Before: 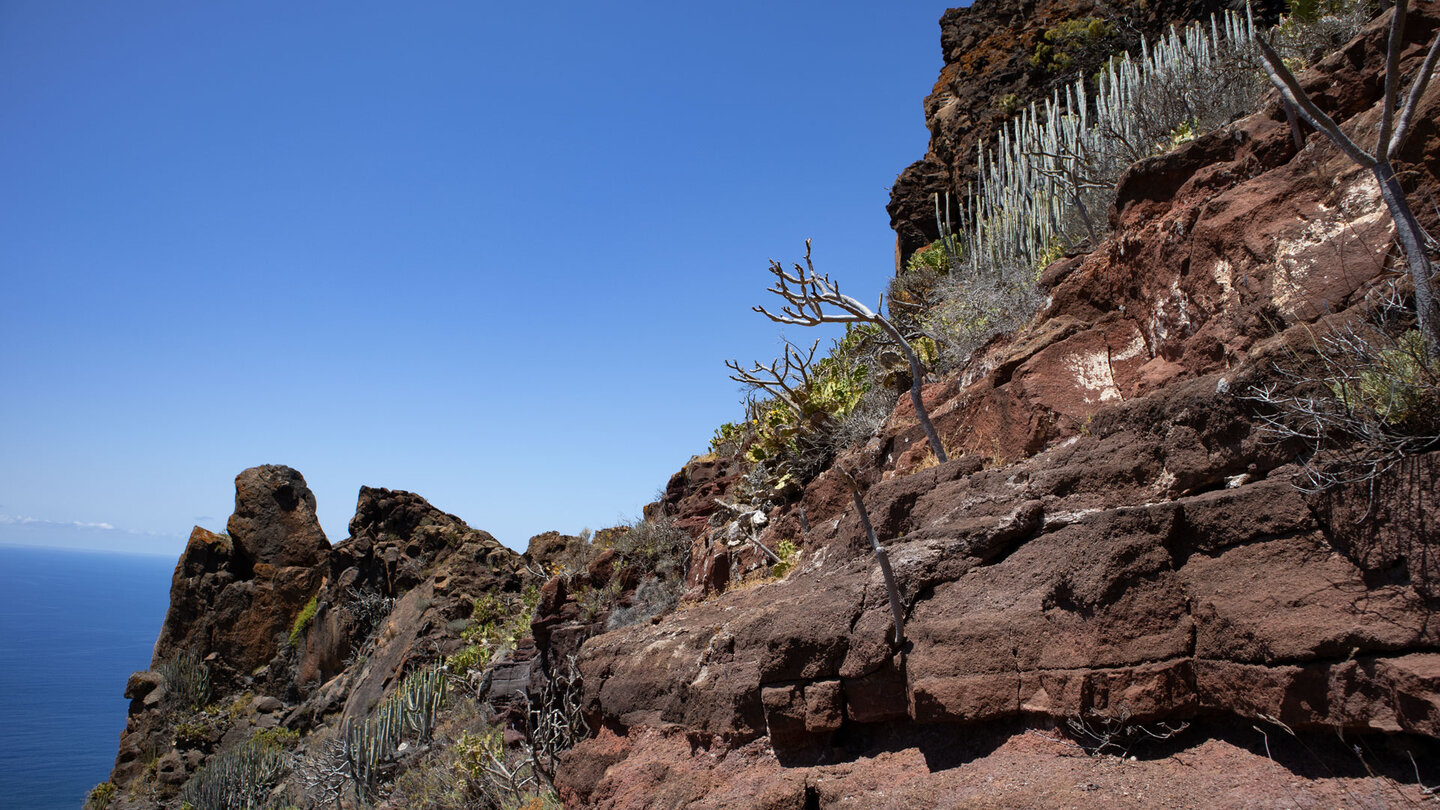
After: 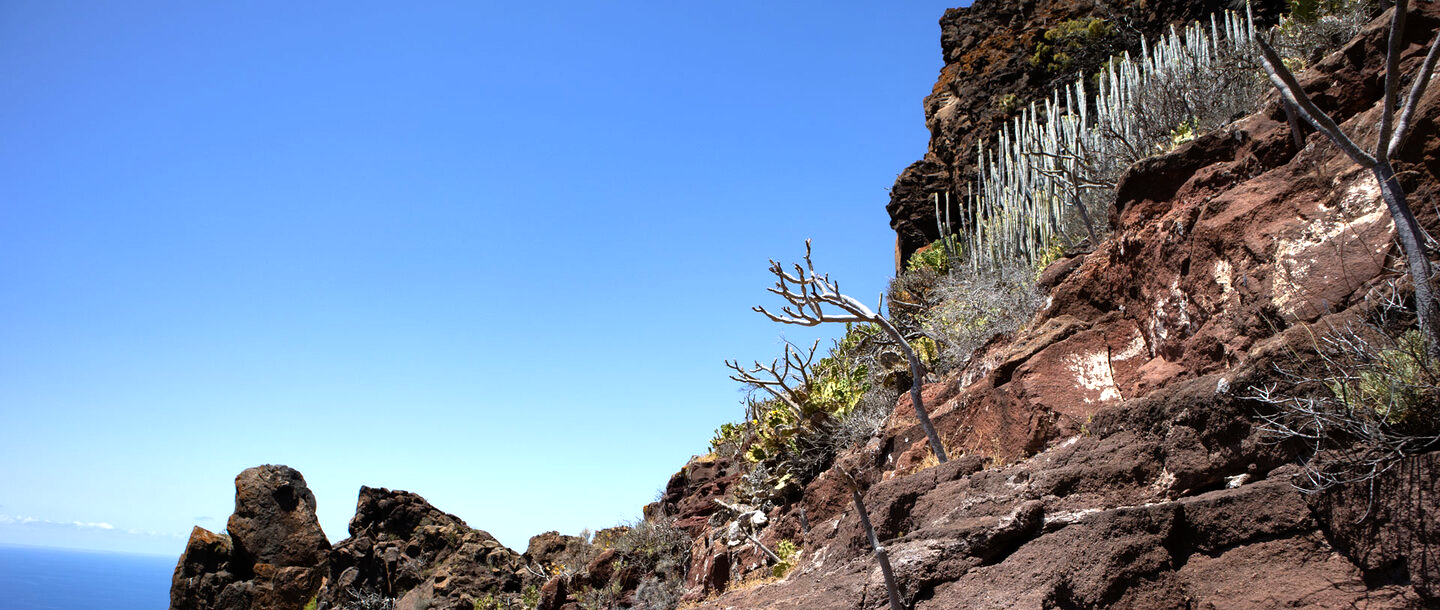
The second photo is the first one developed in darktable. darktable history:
crop: bottom 24.591%
tone equalizer: -8 EV -0.711 EV, -7 EV -0.7 EV, -6 EV -0.621 EV, -5 EV -0.383 EV, -3 EV 0.365 EV, -2 EV 0.6 EV, -1 EV 0.696 EV, +0 EV 0.726 EV
